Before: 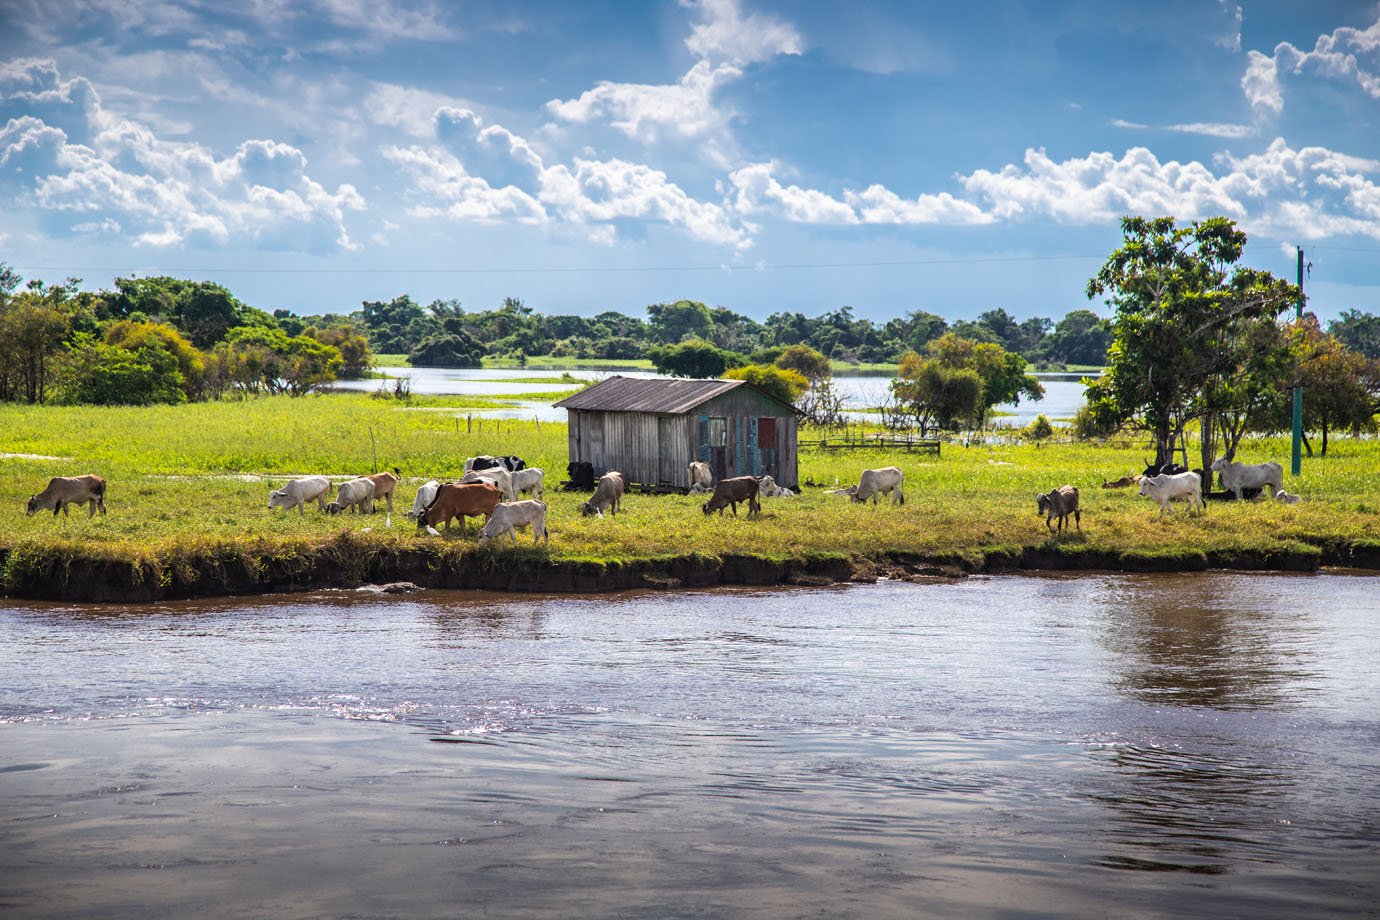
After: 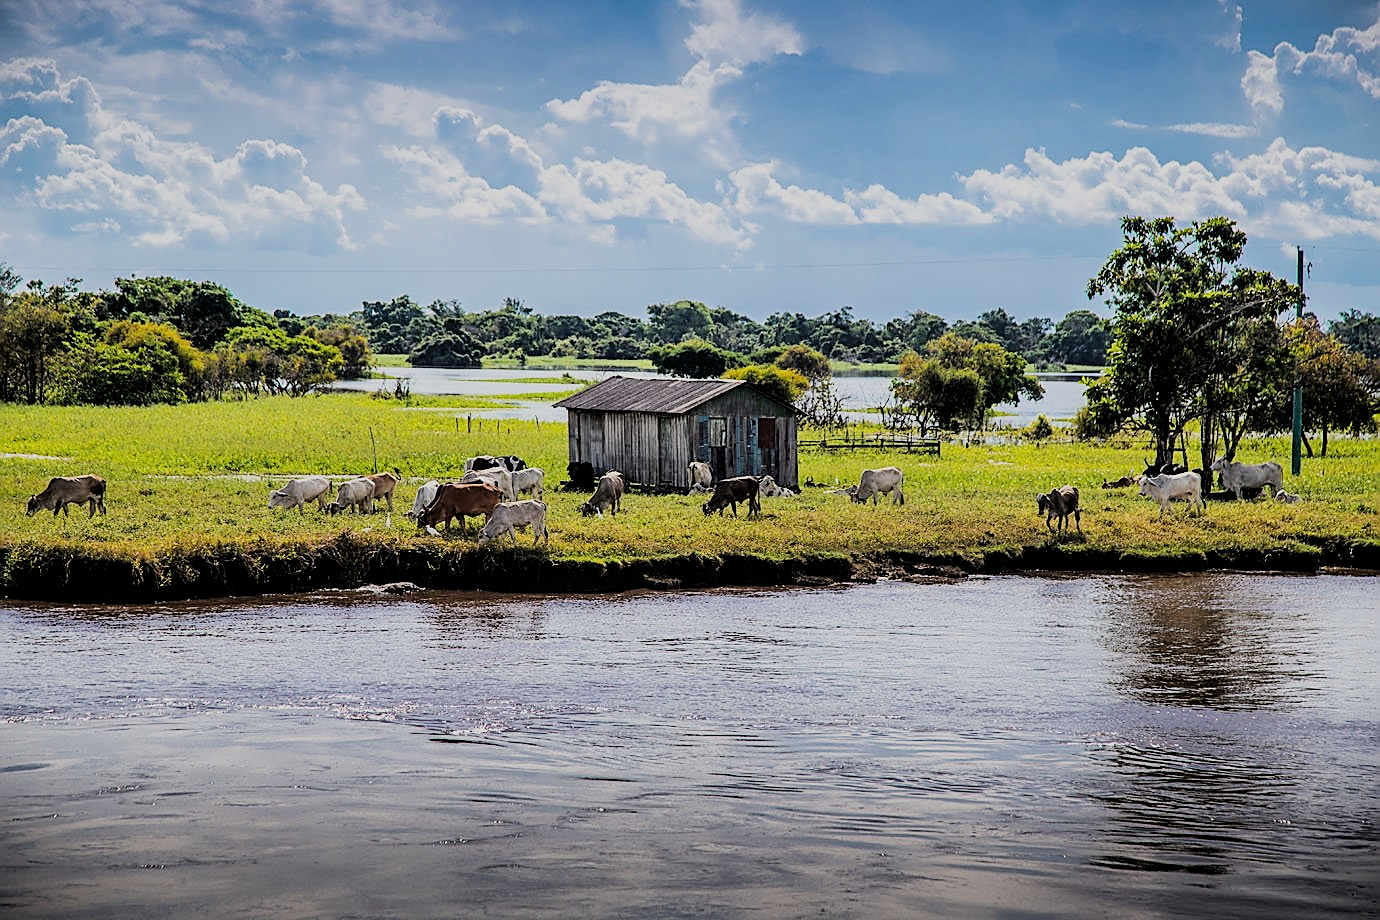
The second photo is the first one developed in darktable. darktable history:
sharpen: radius 1.383, amount 1.266, threshold 0.818
filmic rgb: black relative exposure -4.26 EV, white relative exposure 5.16 EV, threshold 2.97 EV, hardness 2.15, contrast 1.167, enable highlight reconstruction true
